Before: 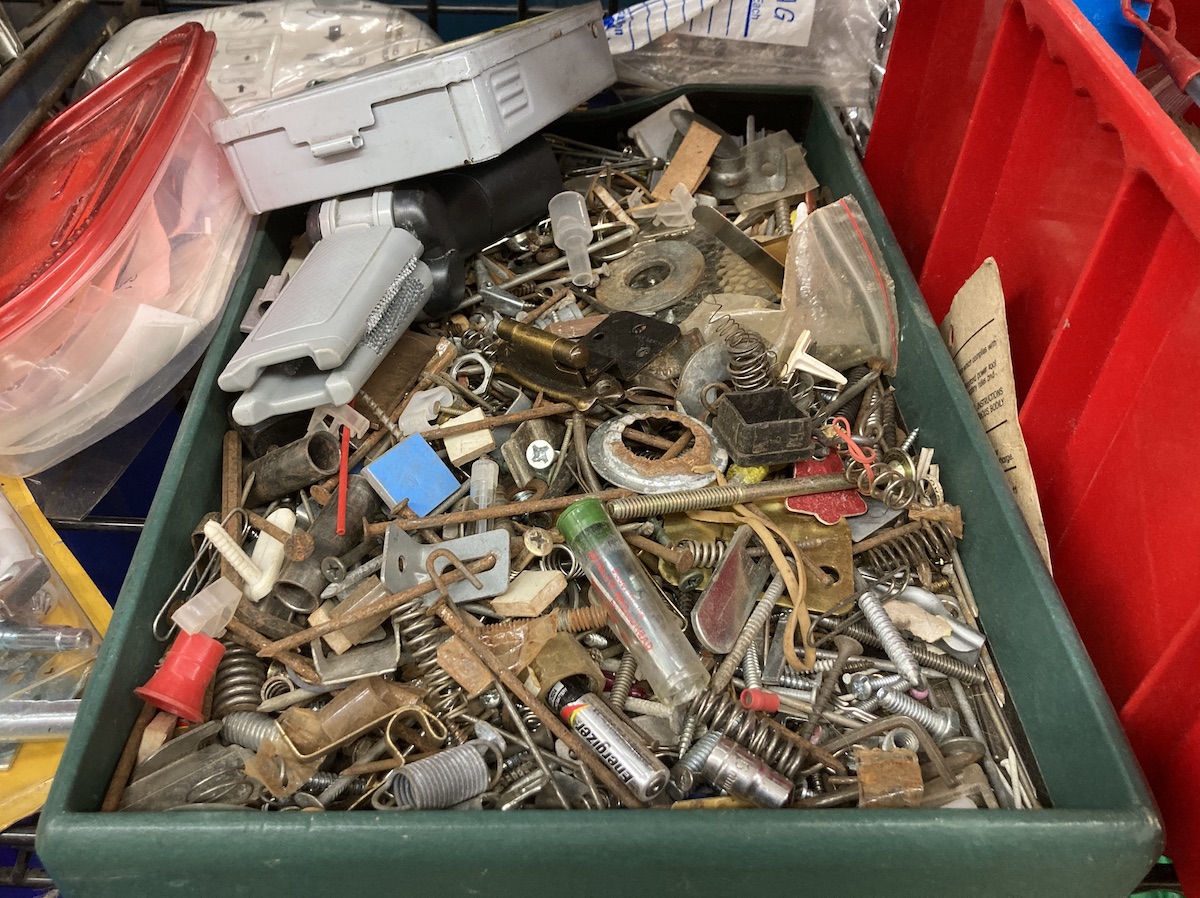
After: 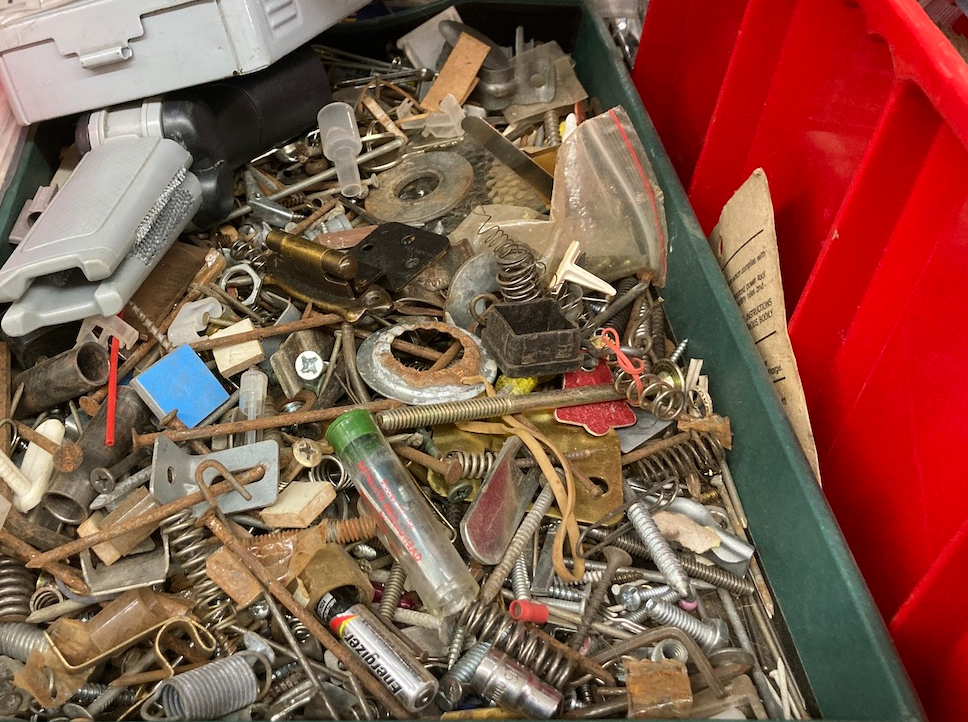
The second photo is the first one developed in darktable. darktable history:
tone equalizer: mask exposure compensation -0.5 EV
crop: left 19.306%, top 9.935%, right 0%, bottom 9.581%
